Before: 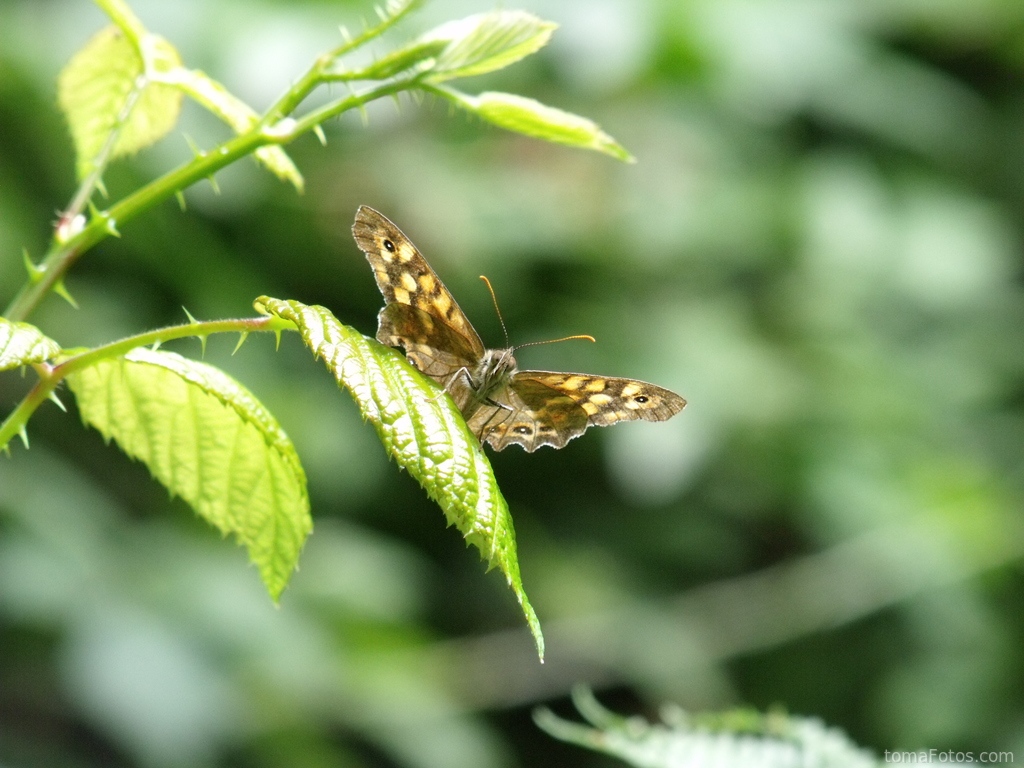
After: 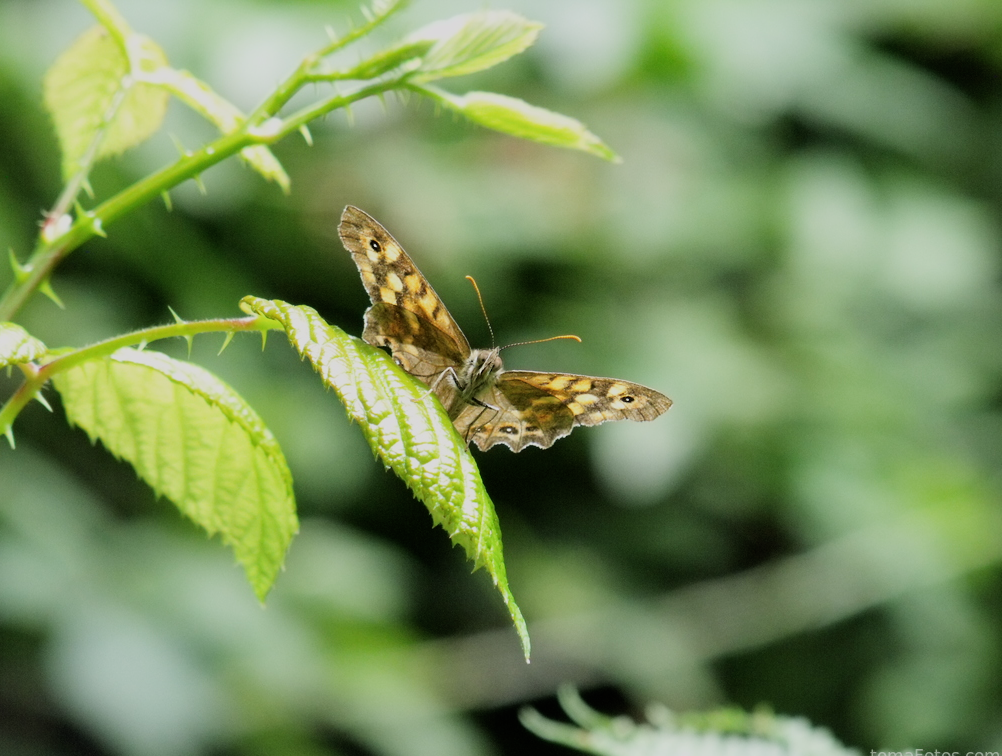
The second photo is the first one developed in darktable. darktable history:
filmic rgb: black relative exposure -7.65 EV, white relative exposure 4.56 EV, threshold 3.06 EV, hardness 3.61, contrast 1.11, iterations of high-quality reconstruction 0, enable highlight reconstruction true
crop and rotate: left 1.456%, right 0.607%, bottom 1.552%
